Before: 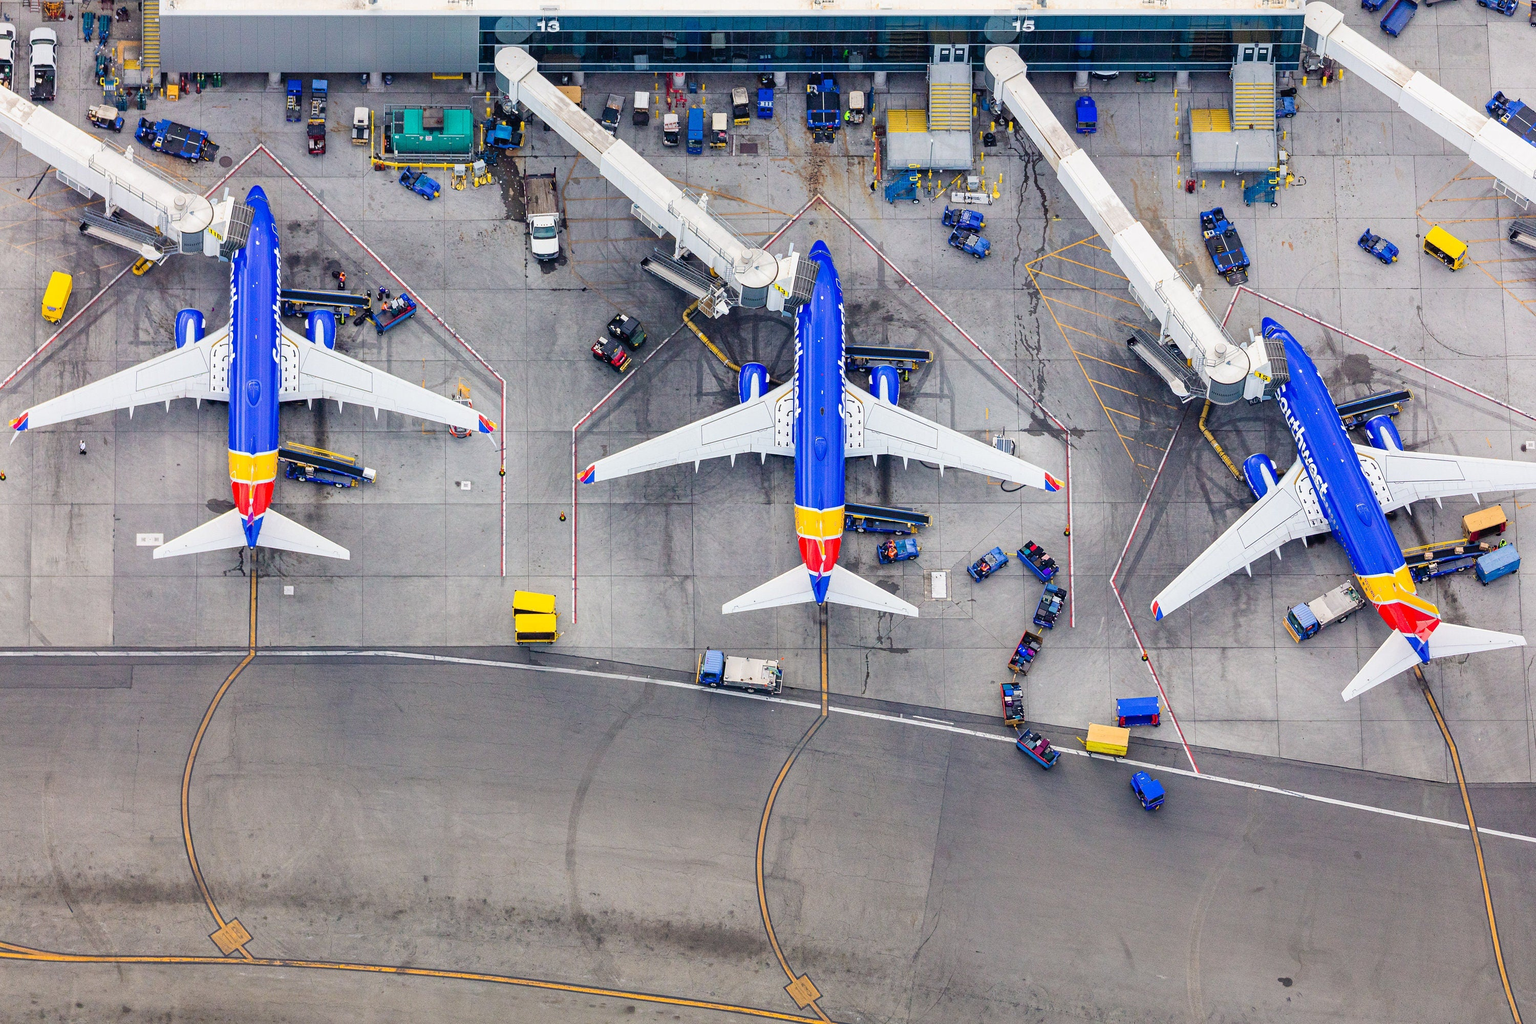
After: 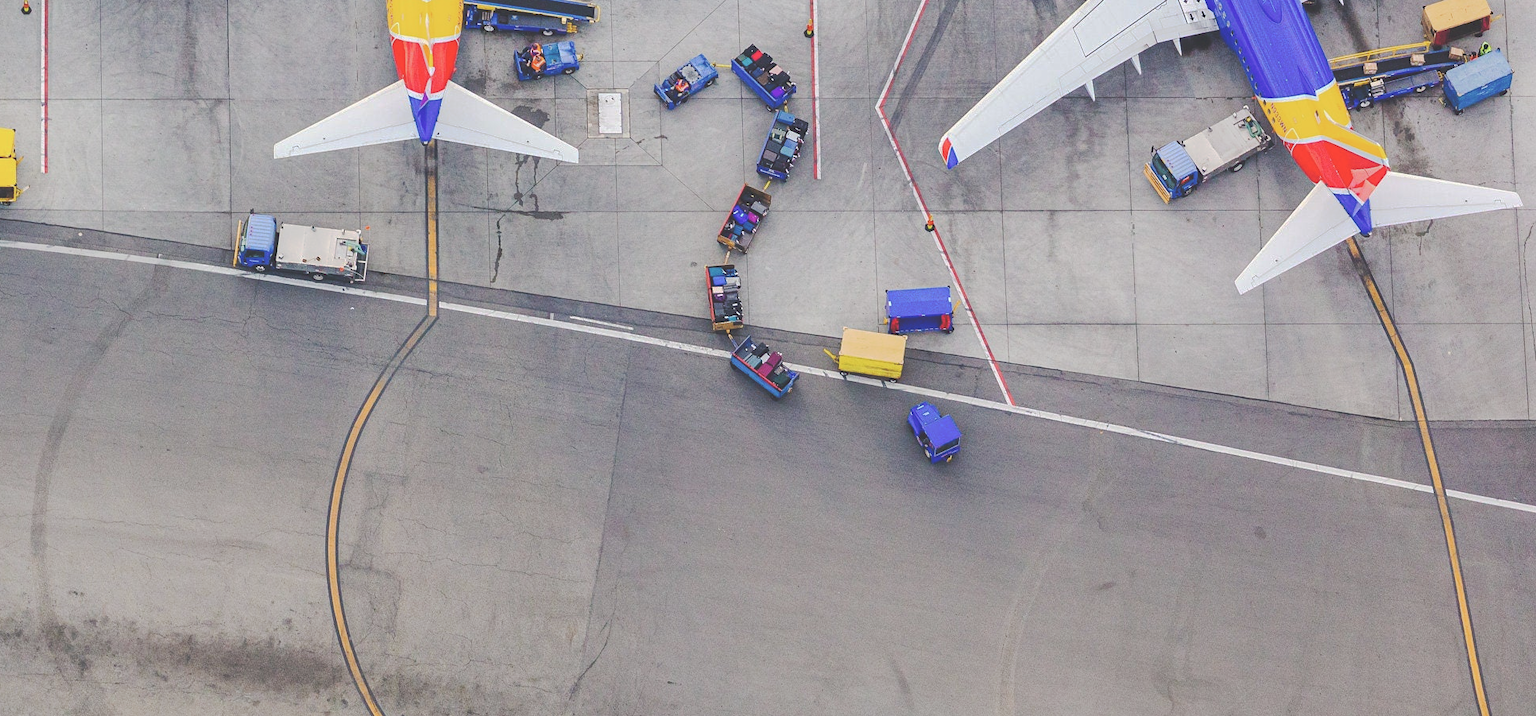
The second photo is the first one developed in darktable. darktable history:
tone curve: curves: ch0 [(0, 0) (0.003, 0.217) (0.011, 0.217) (0.025, 0.229) (0.044, 0.243) (0.069, 0.253) (0.1, 0.265) (0.136, 0.281) (0.177, 0.305) (0.224, 0.331) (0.277, 0.369) (0.335, 0.415) (0.399, 0.472) (0.468, 0.543) (0.543, 0.609) (0.623, 0.676) (0.709, 0.734) (0.801, 0.798) (0.898, 0.849) (1, 1)], preserve colors none
crop and rotate: left 35.542%, top 50.032%, bottom 4.863%
